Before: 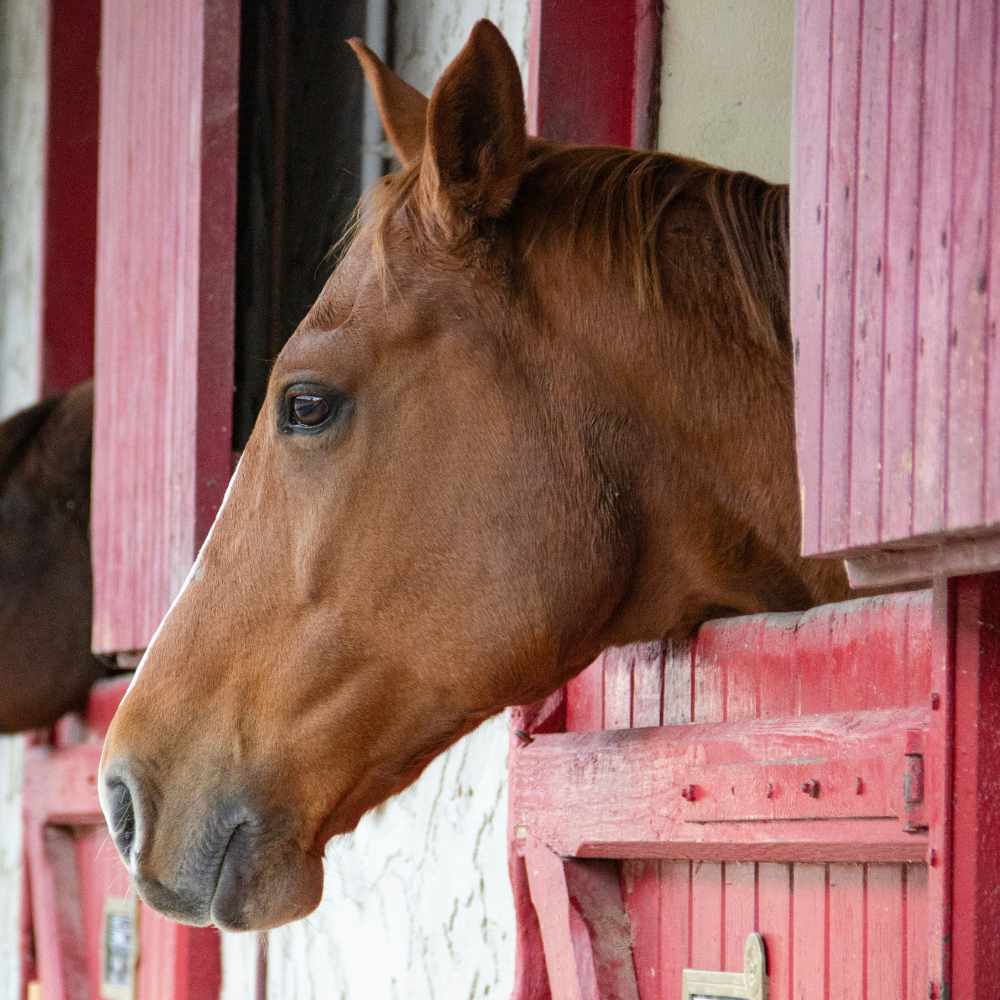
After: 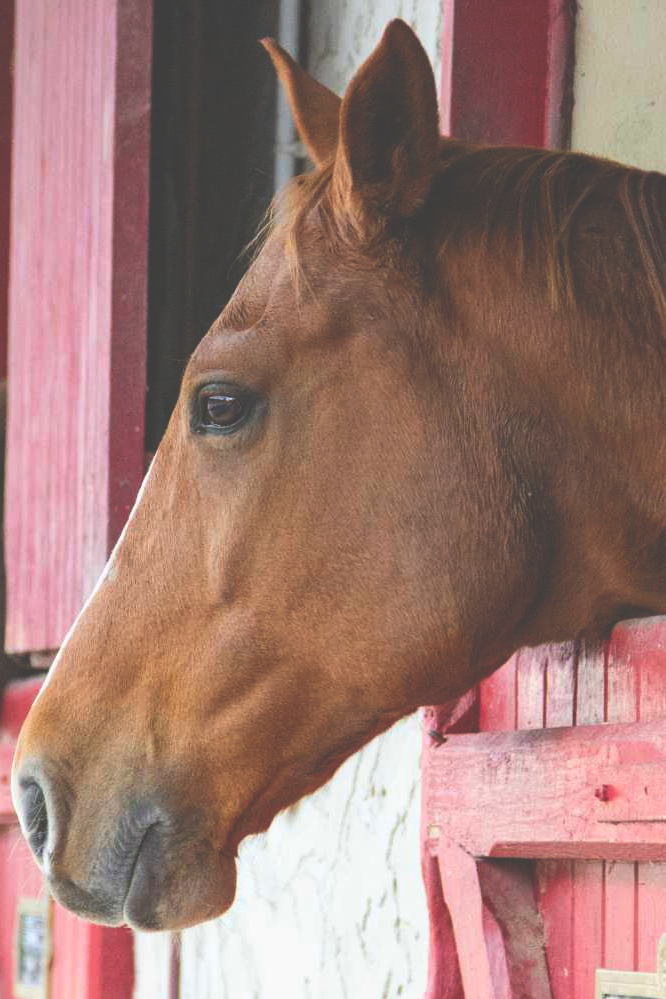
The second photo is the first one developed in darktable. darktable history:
color balance rgb: perceptual saturation grading › global saturation 20%, global vibrance 20%
exposure: black level correction -0.062, exposure -0.05 EV, compensate highlight preservation false
contrast brightness saturation: contrast 0.14
crop and rotate: left 8.786%, right 24.548%
